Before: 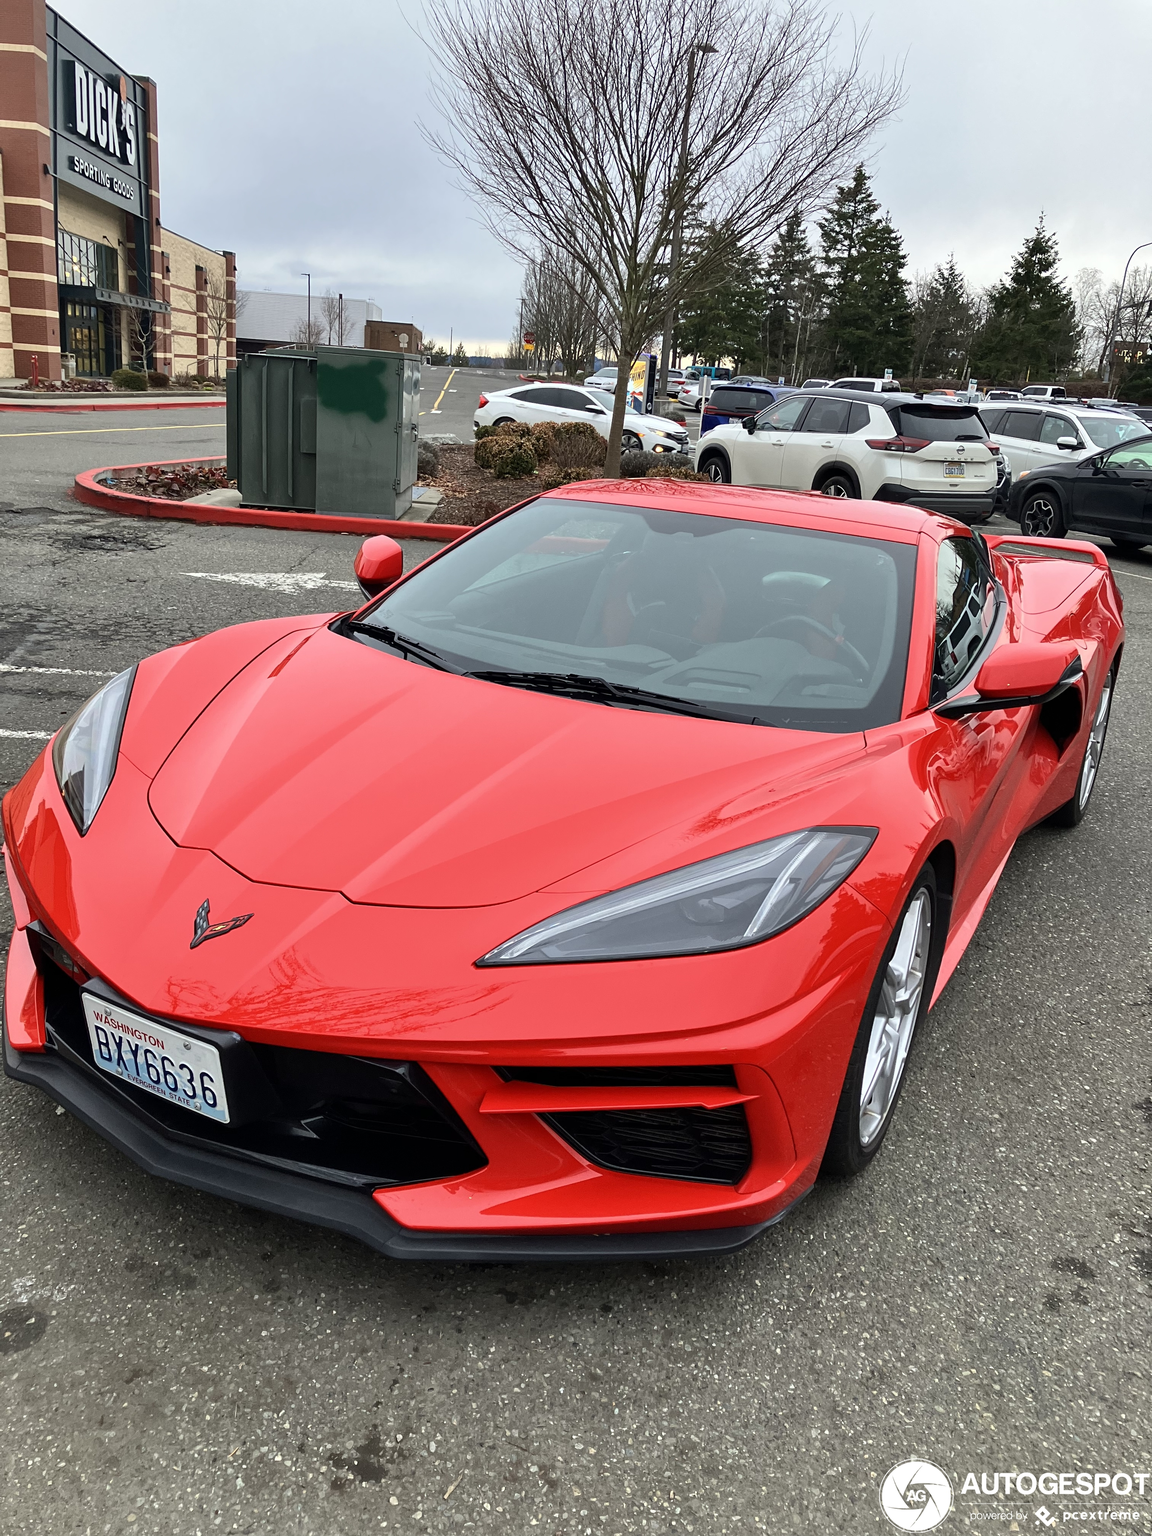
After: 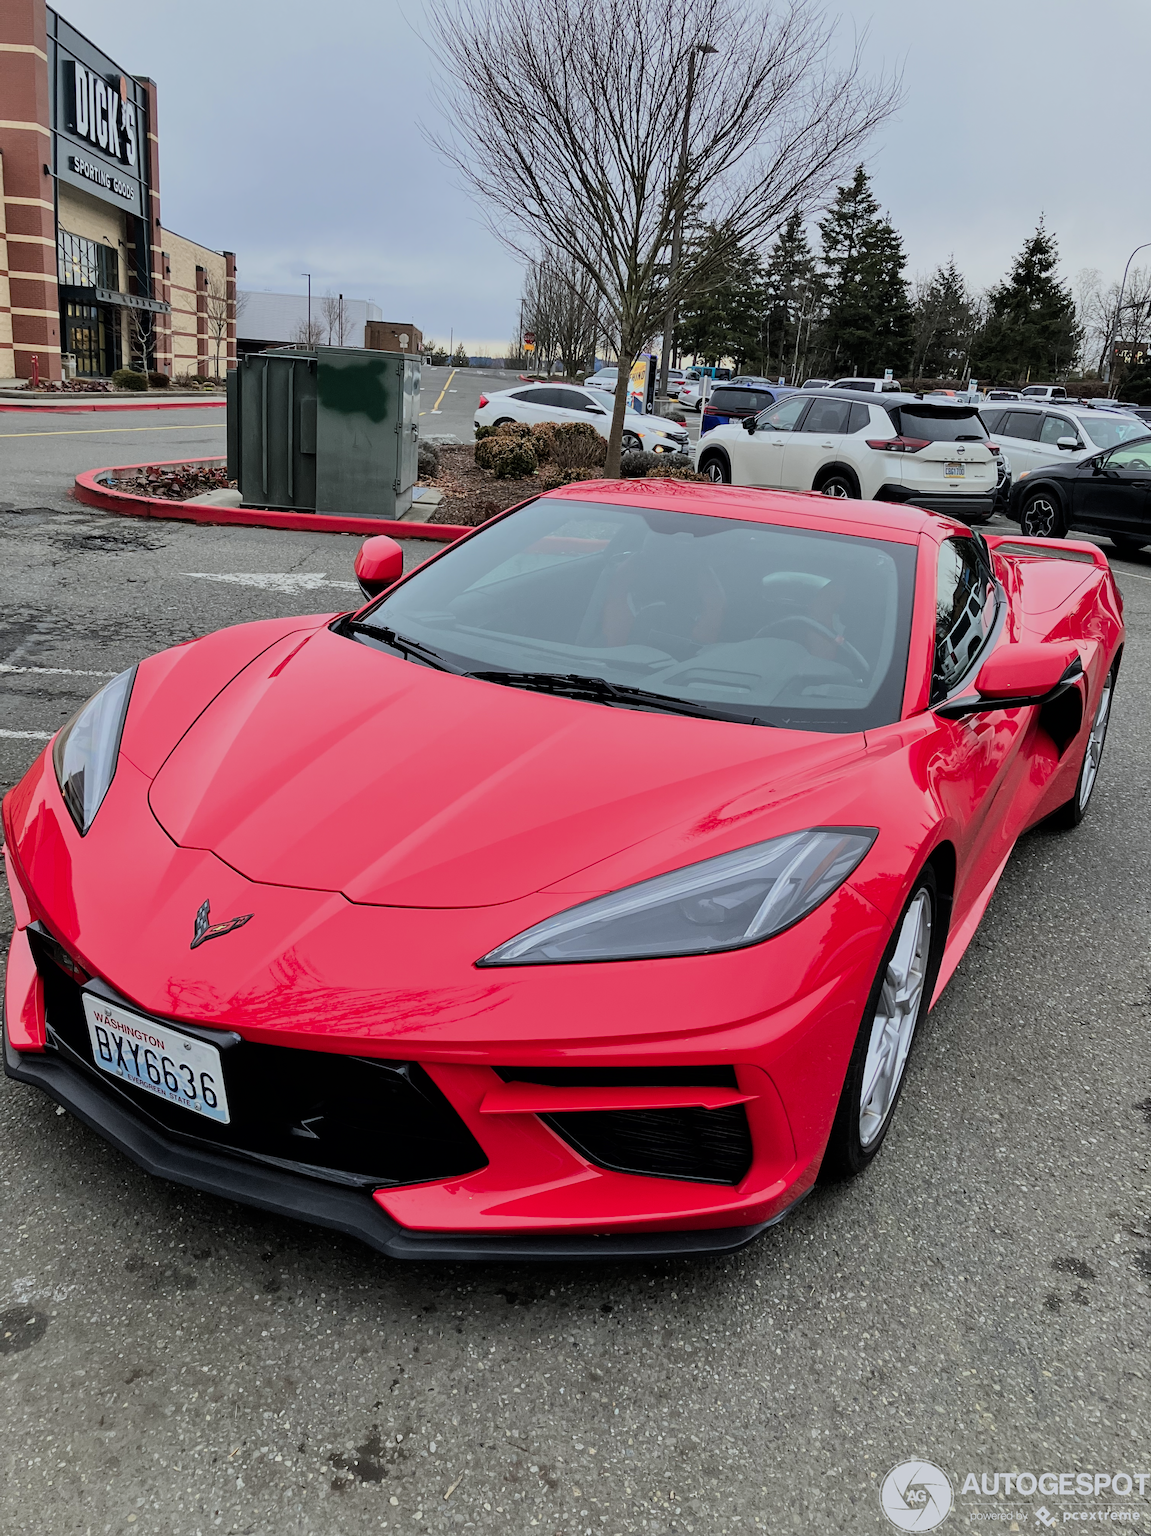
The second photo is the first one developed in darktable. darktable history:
white balance: red 0.98, blue 1.034
color zones: curves: ch1 [(0.309, 0.524) (0.41, 0.329) (0.508, 0.509)]; ch2 [(0.25, 0.457) (0.75, 0.5)]
filmic rgb: black relative exposure -7.15 EV, white relative exposure 5.36 EV, hardness 3.02, color science v6 (2022)
